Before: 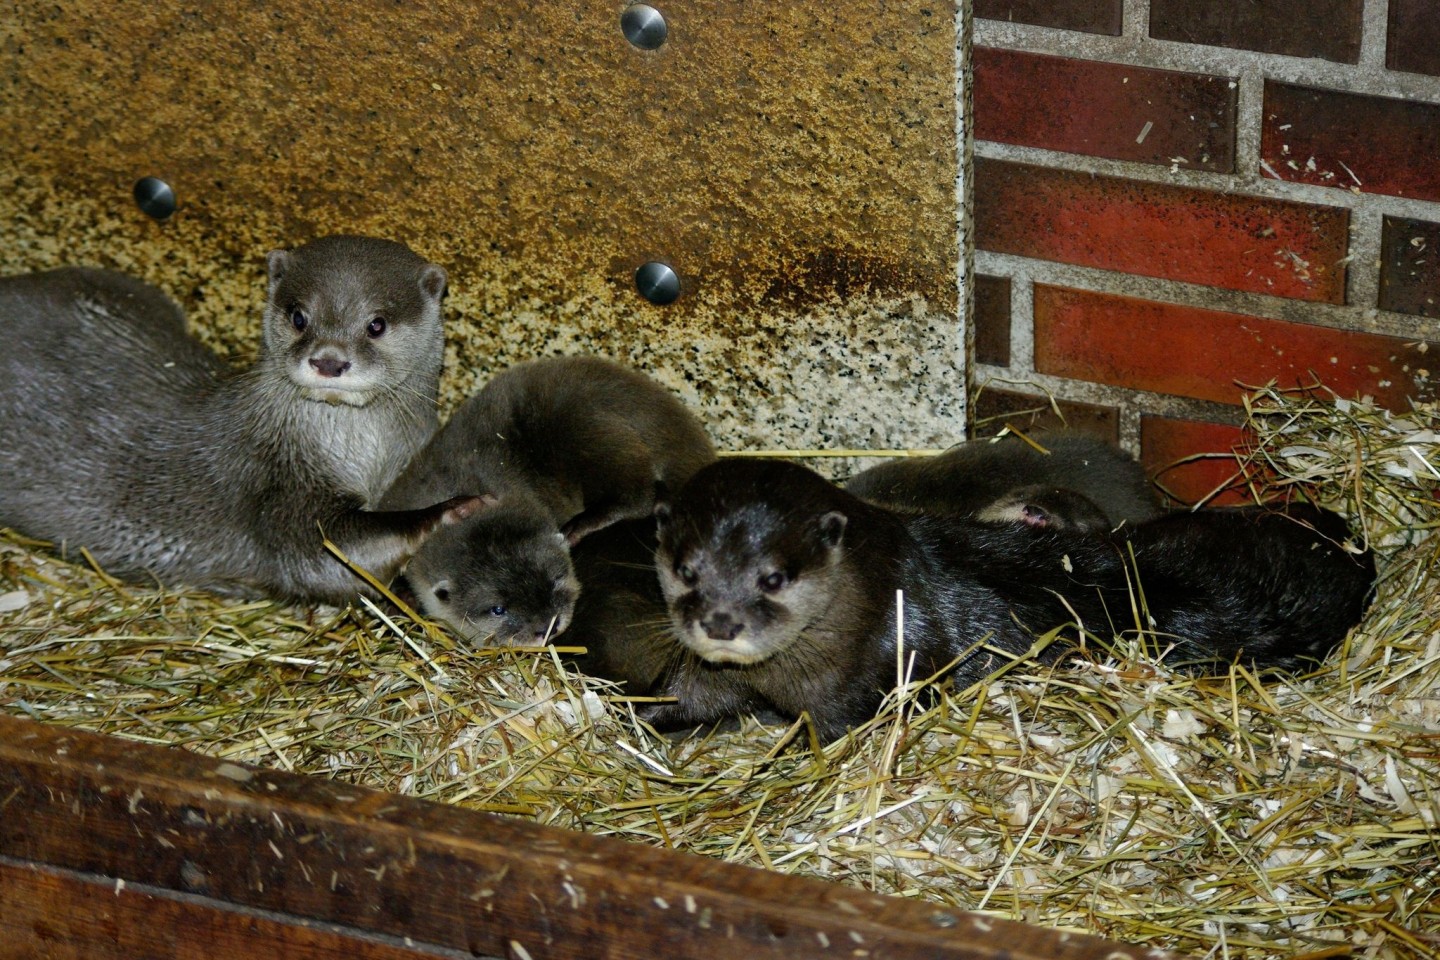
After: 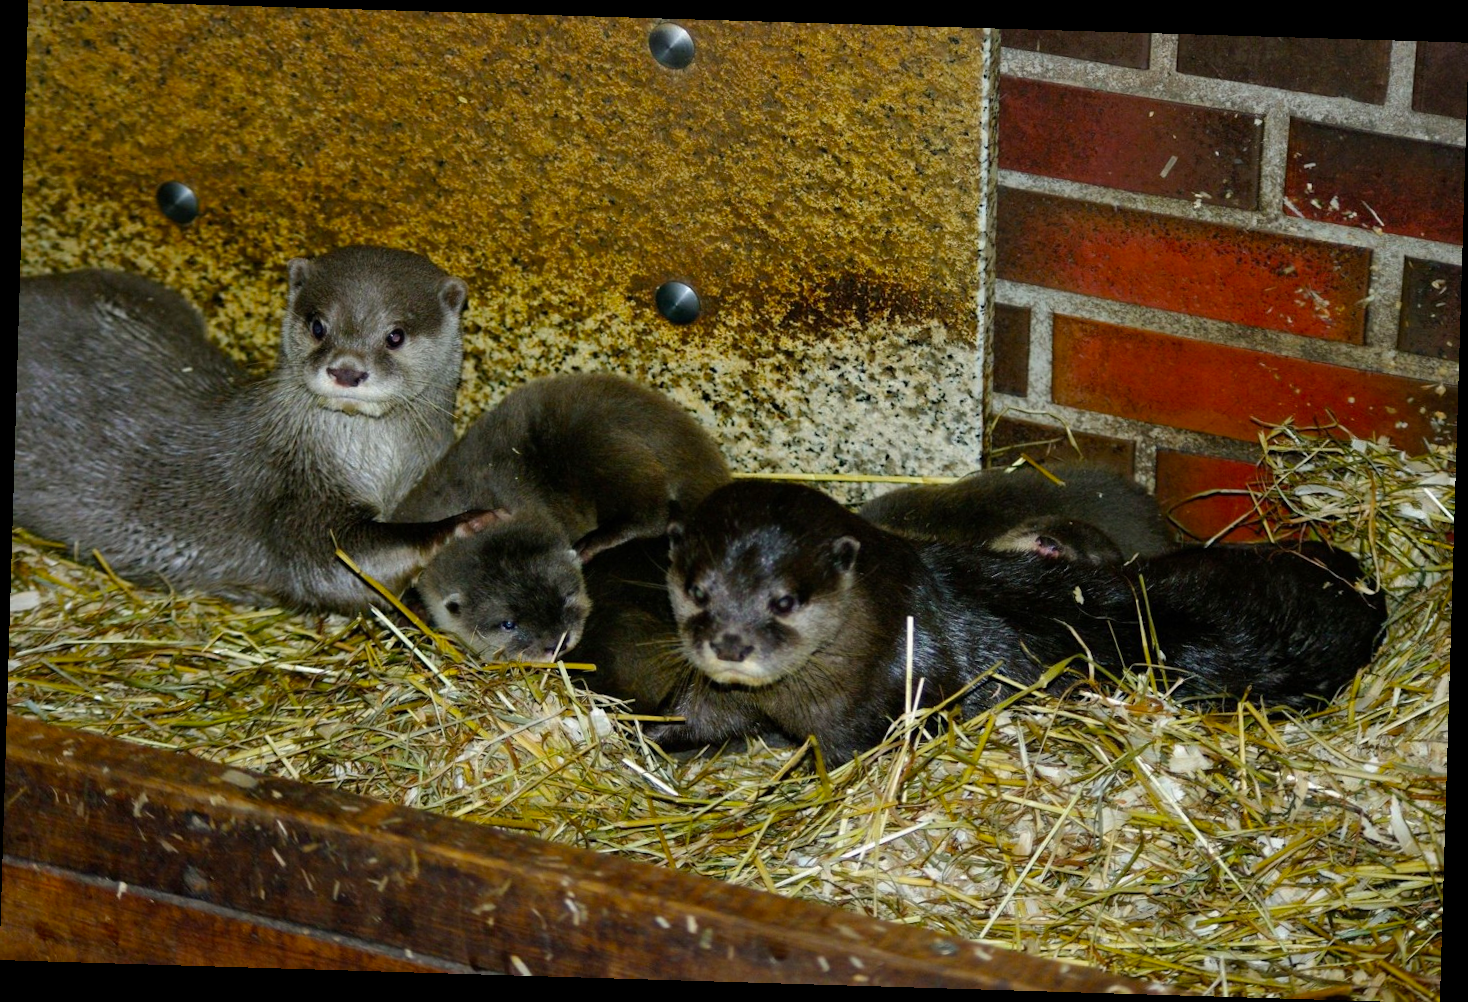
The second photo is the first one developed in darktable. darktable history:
rotate and perspective: rotation 1.72°, automatic cropping off
color balance: output saturation 120%
